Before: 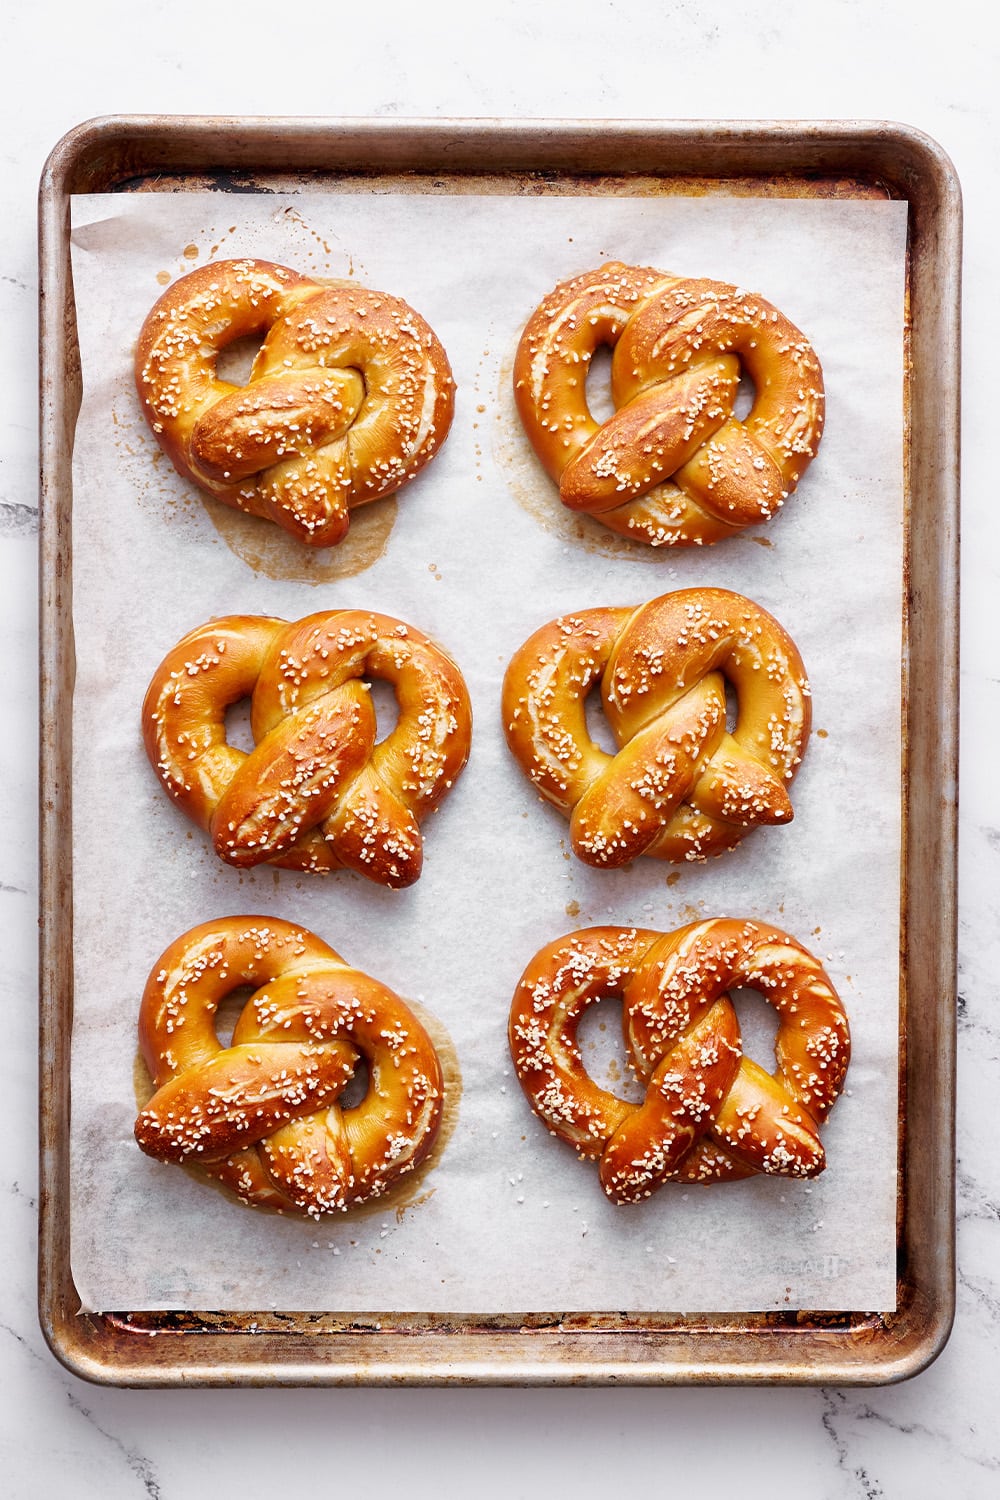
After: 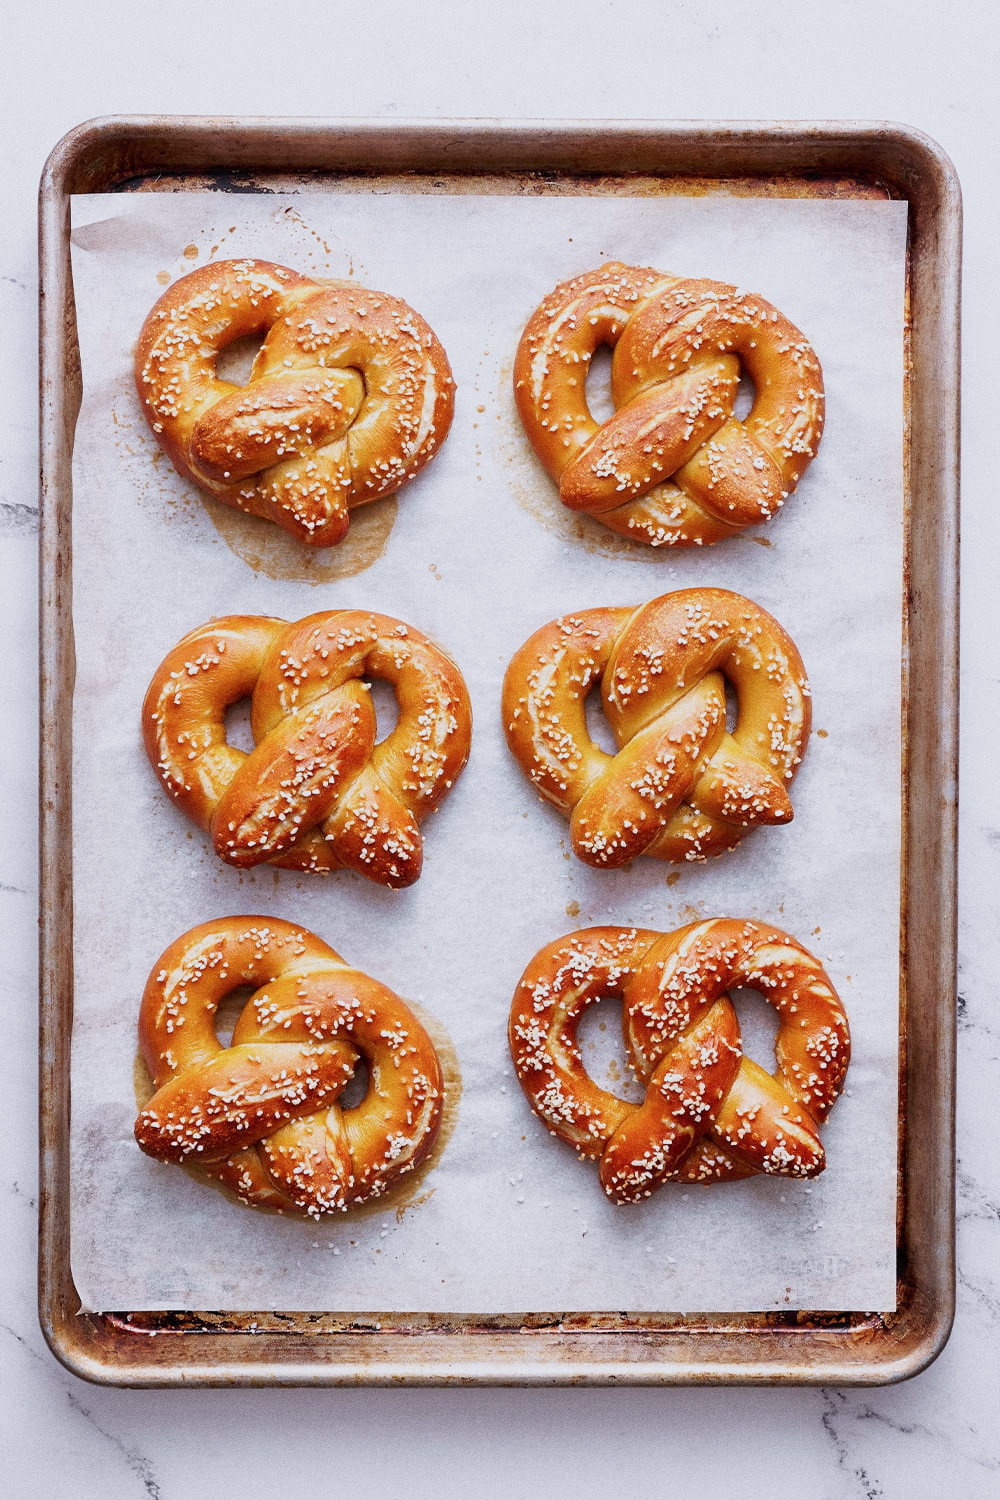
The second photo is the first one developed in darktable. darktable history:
grain: coarseness 0.09 ISO
sigmoid: contrast 1.22, skew 0.65
color calibration: illuminant as shot in camera, x 0.358, y 0.373, temperature 4628.91 K
